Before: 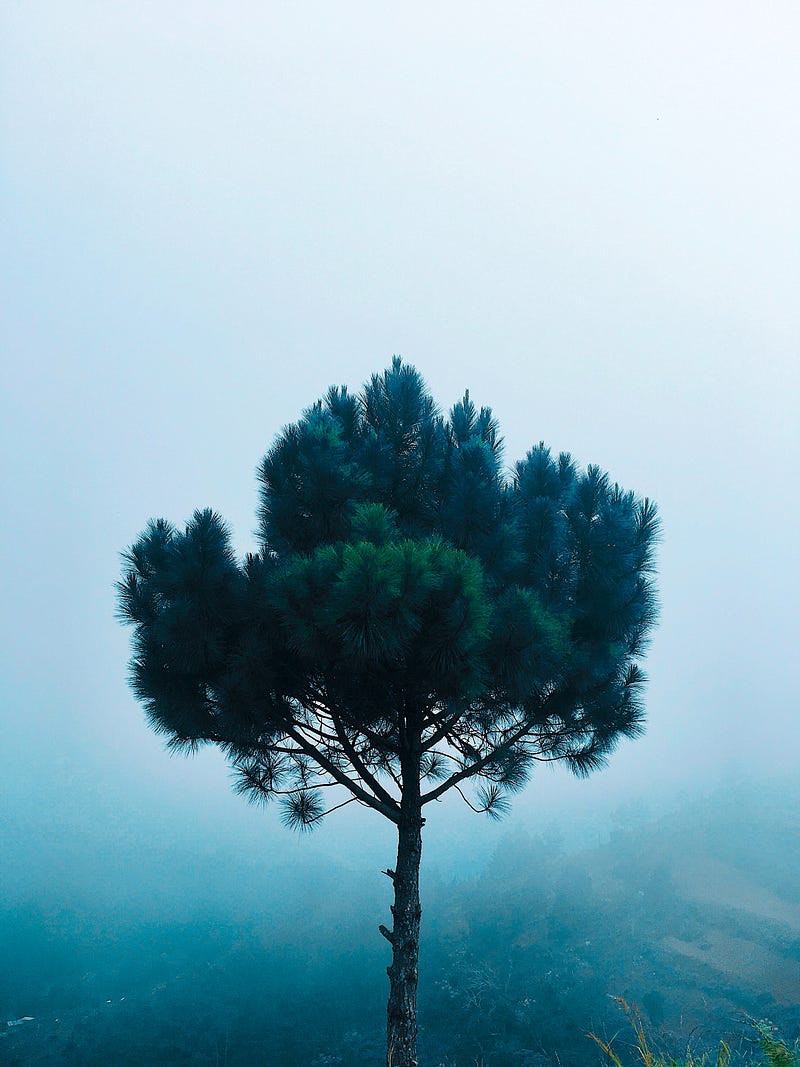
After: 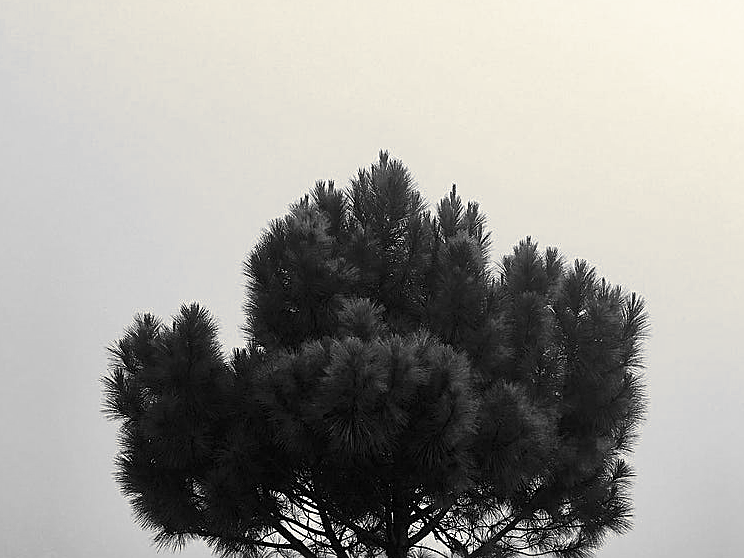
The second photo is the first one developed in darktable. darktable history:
color correction: highlights a* -2.73, highlights b* -2.09, shadows a* 2.41, shadows b* 2.73
white balance: emerald 1
crop: left 1.744%, top 19.225%, right 5.069%, bottom 28.357%
haze removal: strength 0.42, compatibility mode true, adaptive false
sharpen: on, module defaults
split-toning: shadows › hue 43.2°, shadows › saturation 0, highlights › hue 50.4°, highlights › saturation 1
monochrome: size 1
